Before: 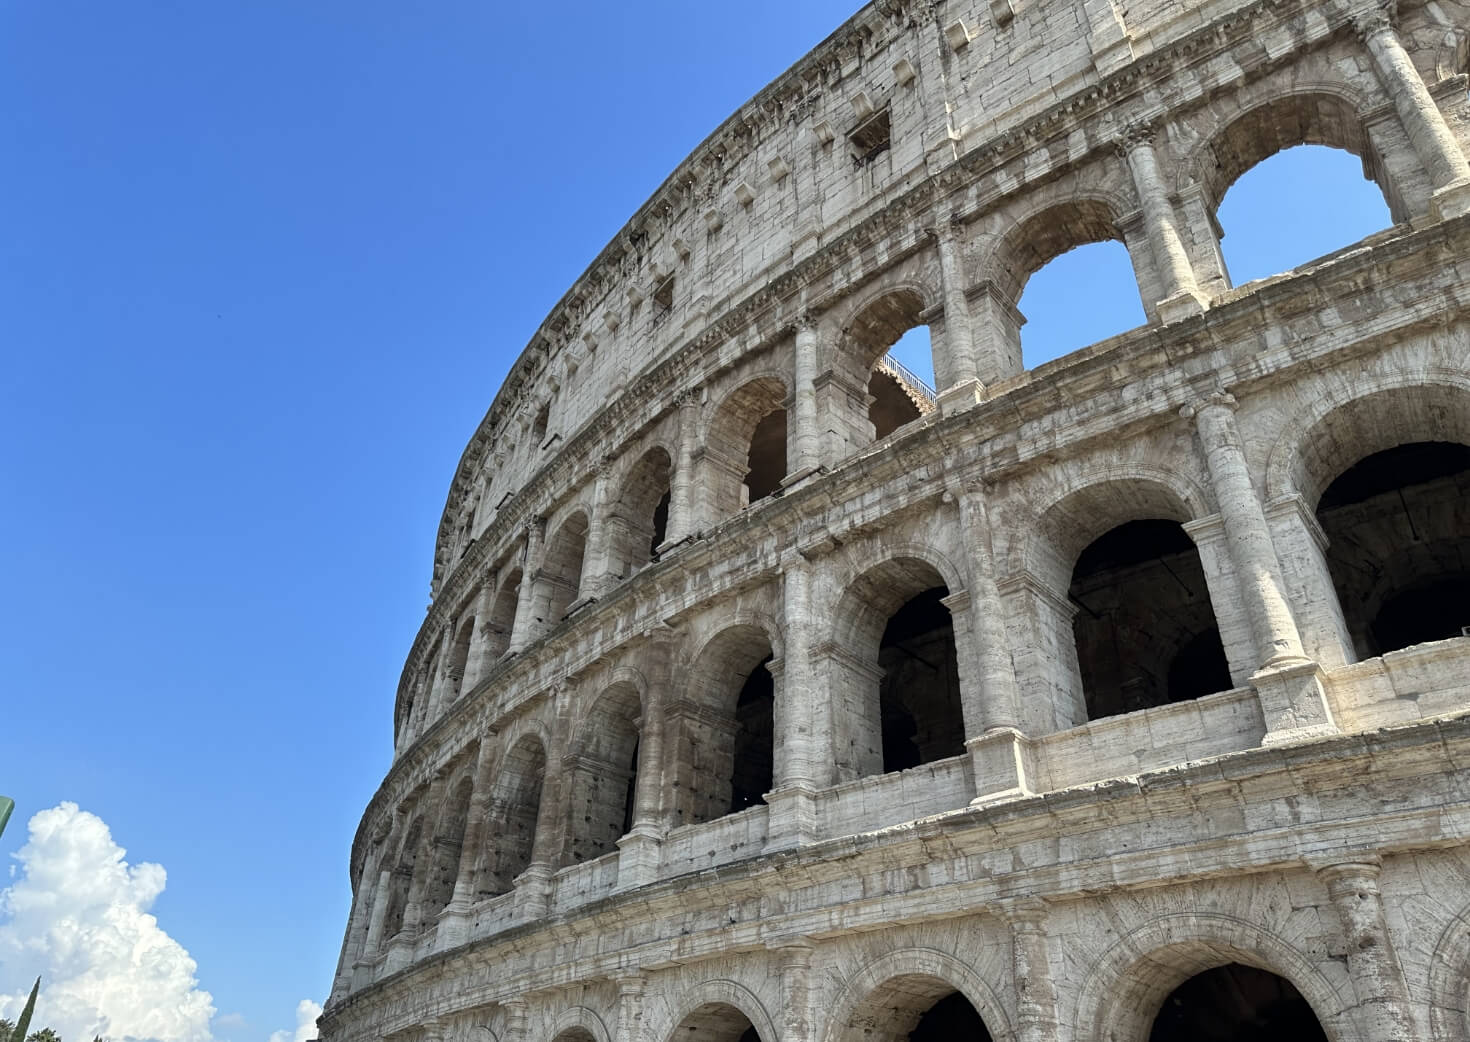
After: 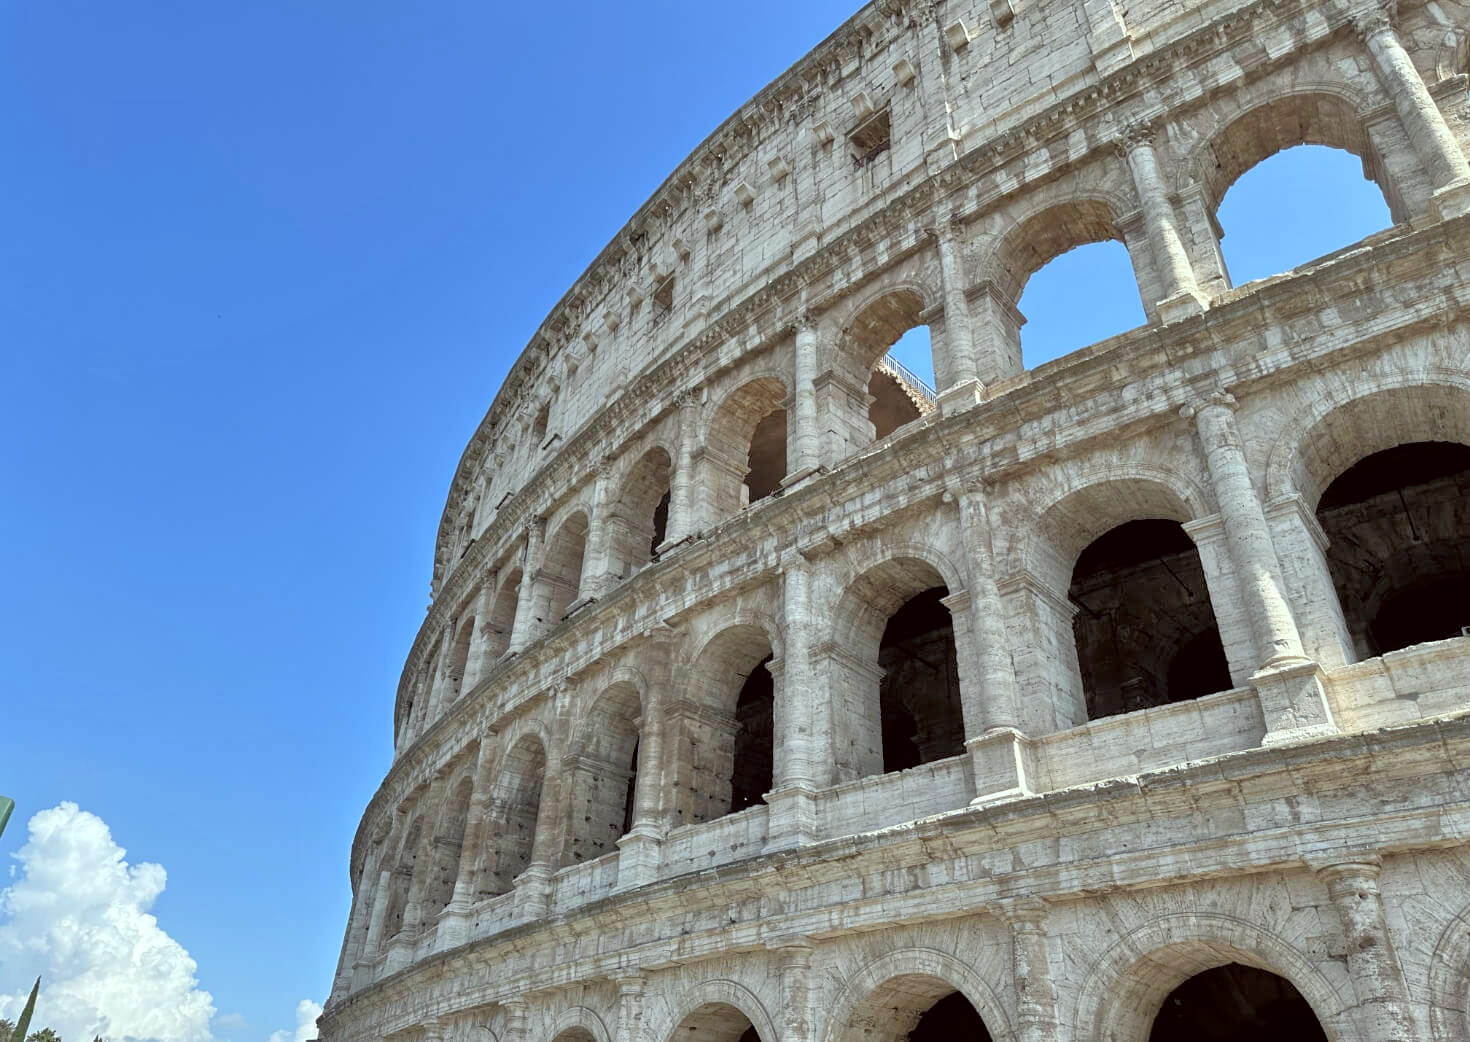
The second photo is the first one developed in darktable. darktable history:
tone equalizer: -7 EV 0.148 EV, -6 EV 0.622 EV, -5 EV 1.12 EV, -4 EV 1.36 EV, -3 EV 1.12 EV, -2 EV 0.6 EV, -1 EV 0.153 EV
color correction: highlights a* -4.98, highlights b* -3.73, shadows a* 3.87, shadows b* 4.07
